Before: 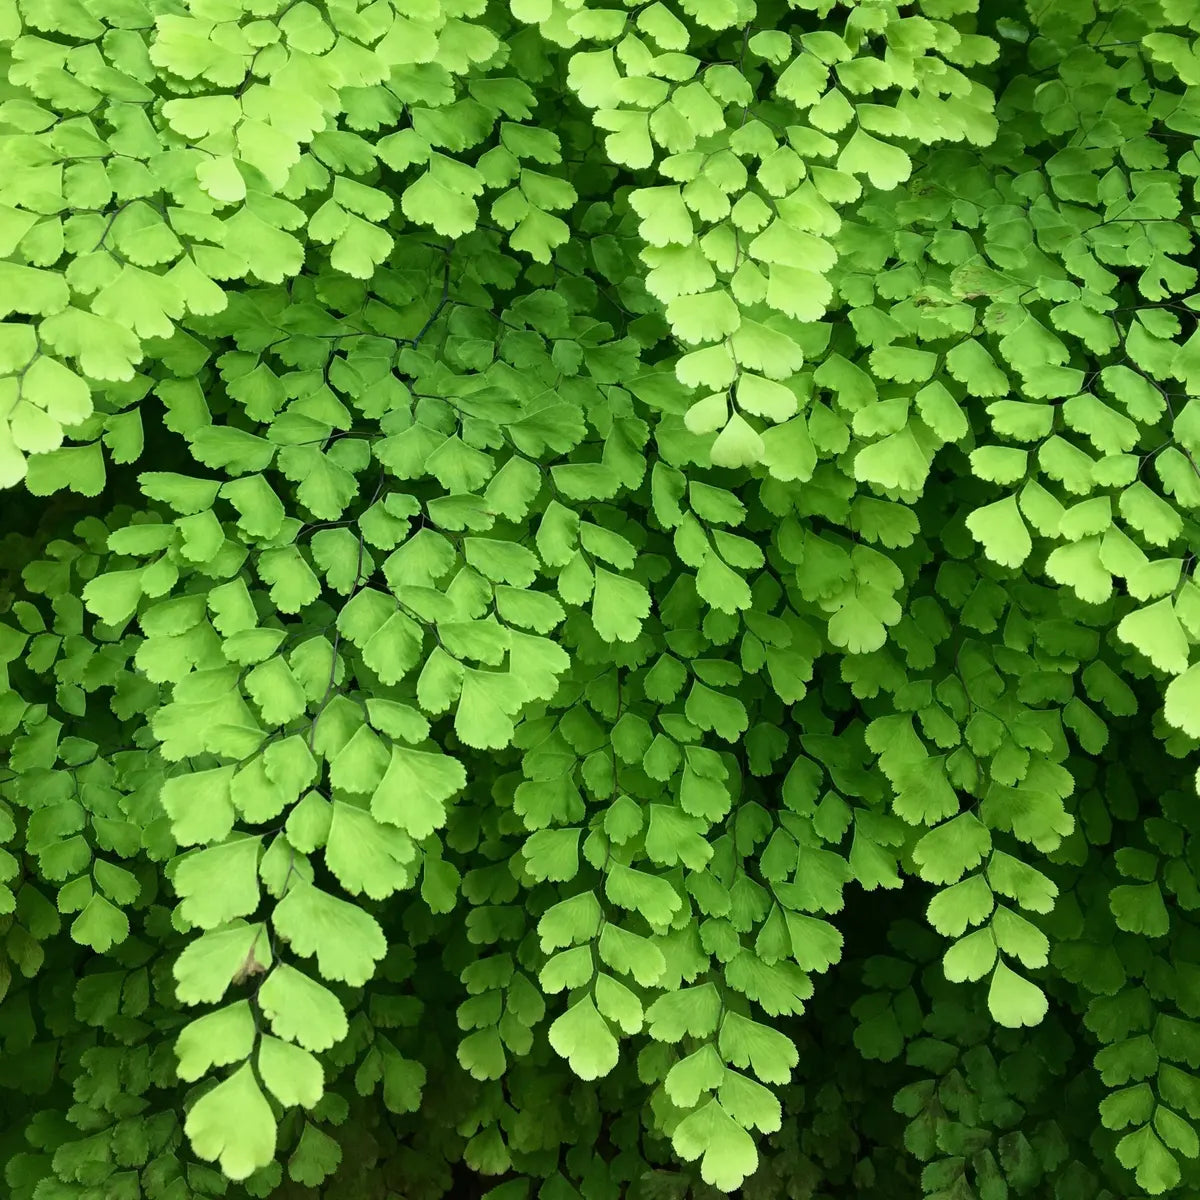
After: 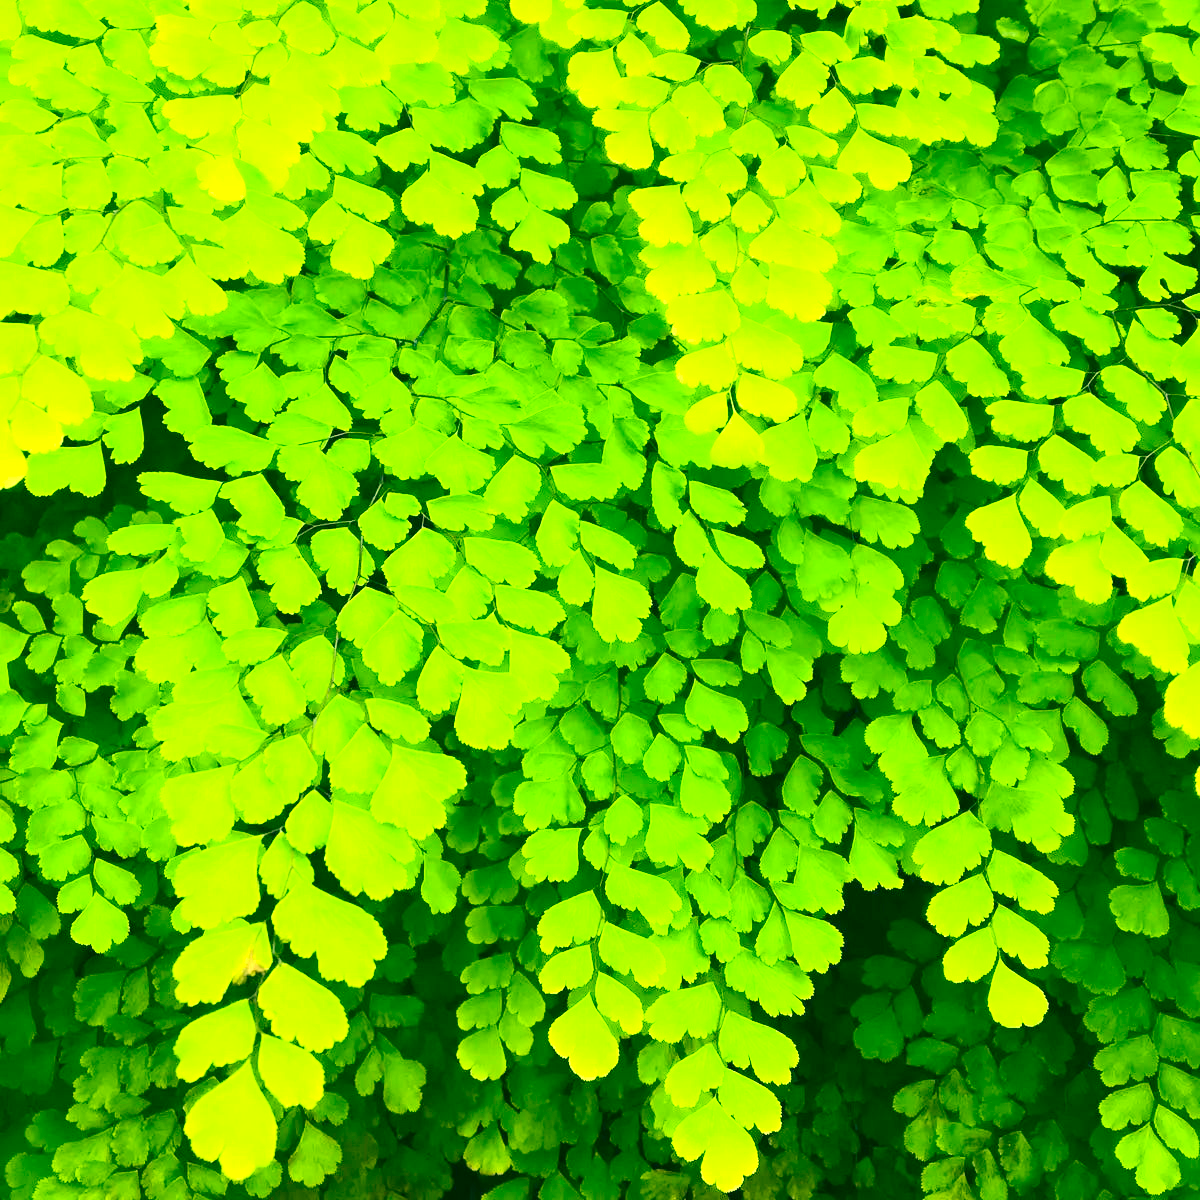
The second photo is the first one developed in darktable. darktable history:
exposure: black level correction 0, exposure 1.124 EV, compensate highlight preservation false
color correction: highlights a* 5.64, highlights b* 33.14, shadows a* -26.01, shadows b* 3.83
contrast brightness saturation: contrast 0.235, brightness 0.246, saturation 0.376
